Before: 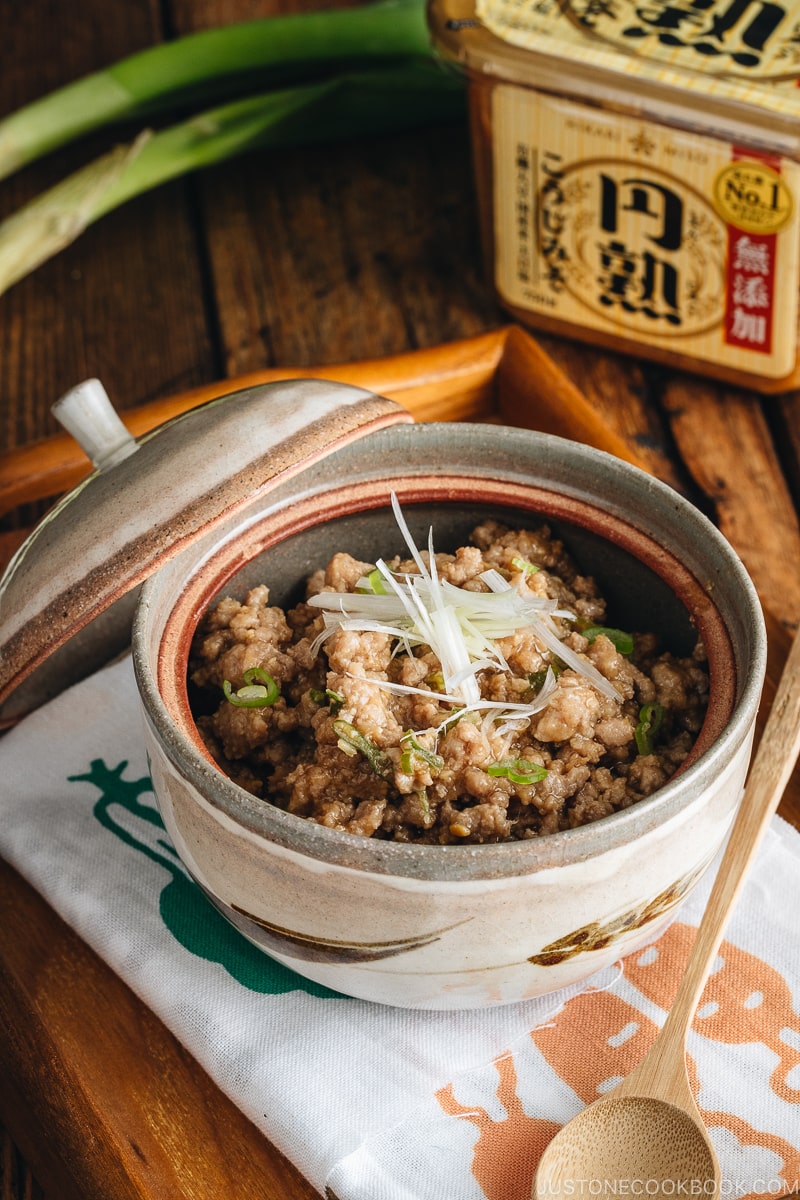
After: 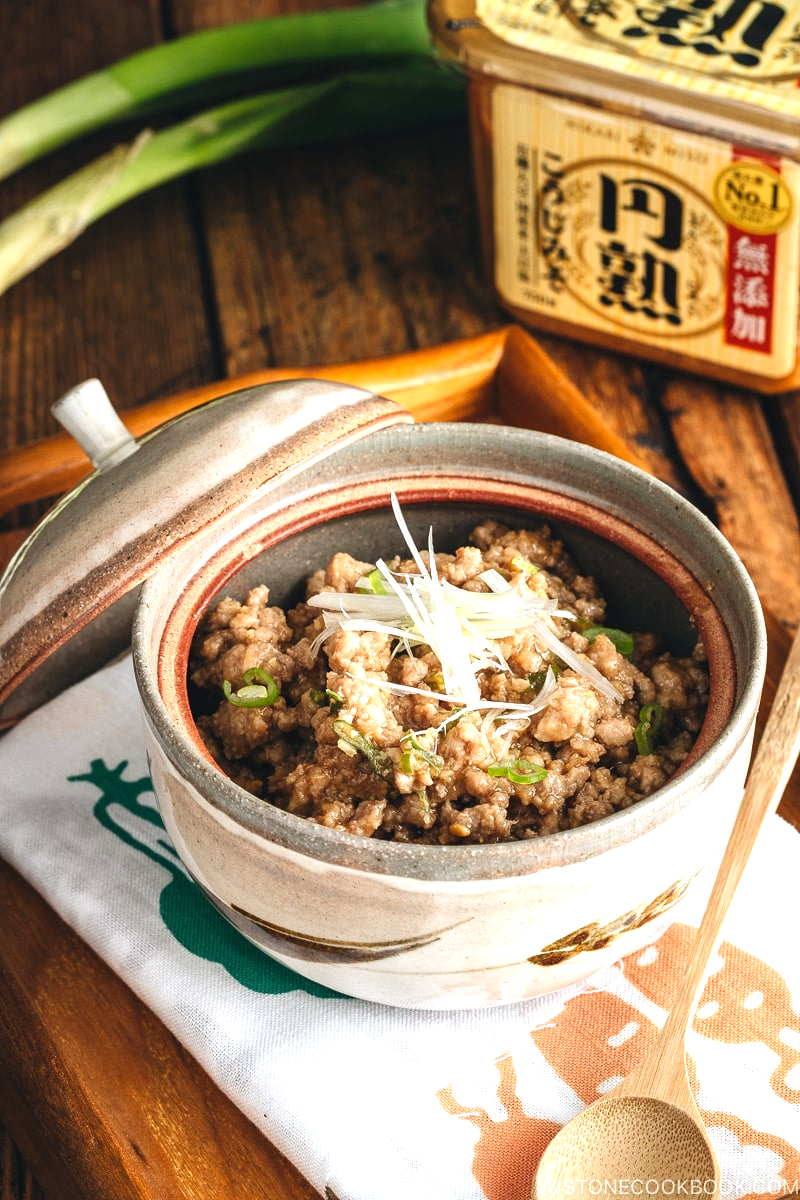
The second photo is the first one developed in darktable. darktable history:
exposure: exposure 0.716 EV, compensate highlight preservation false
